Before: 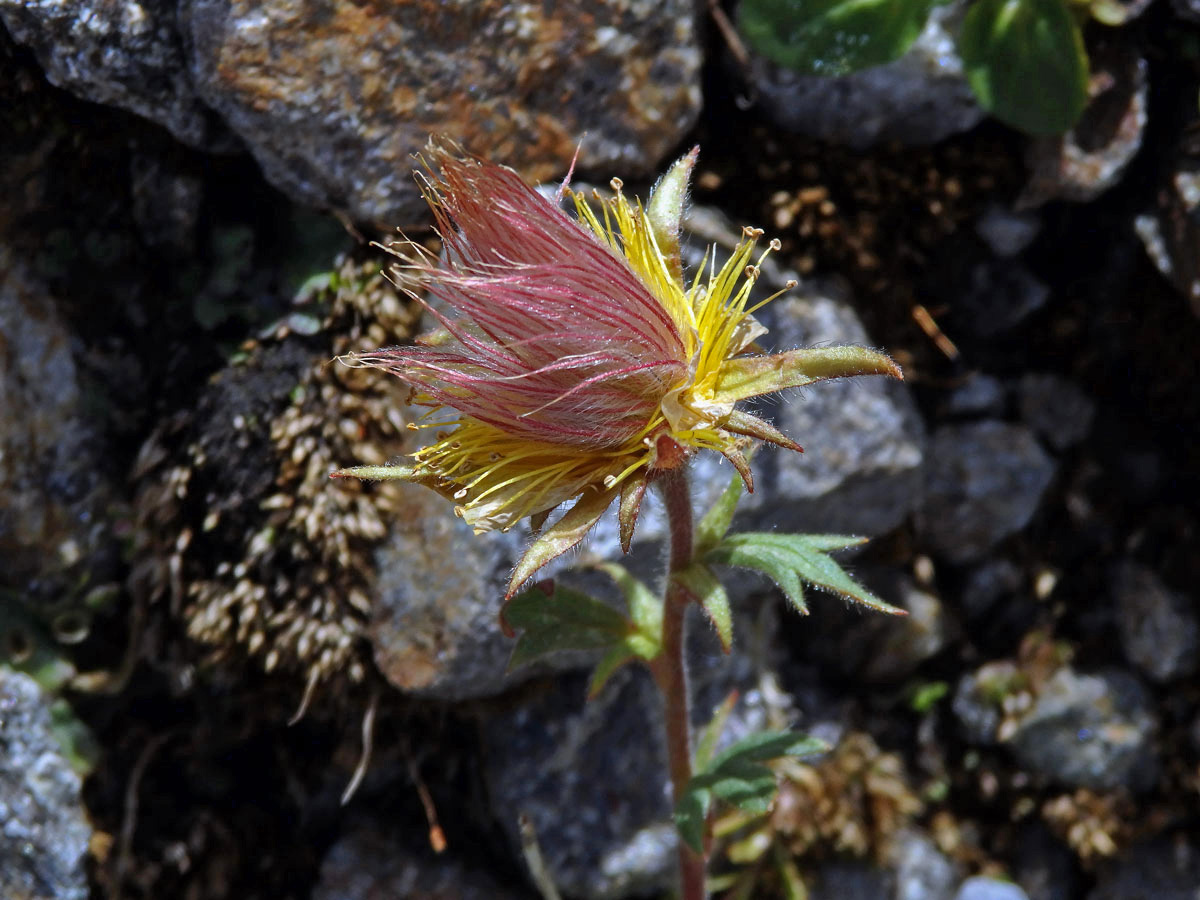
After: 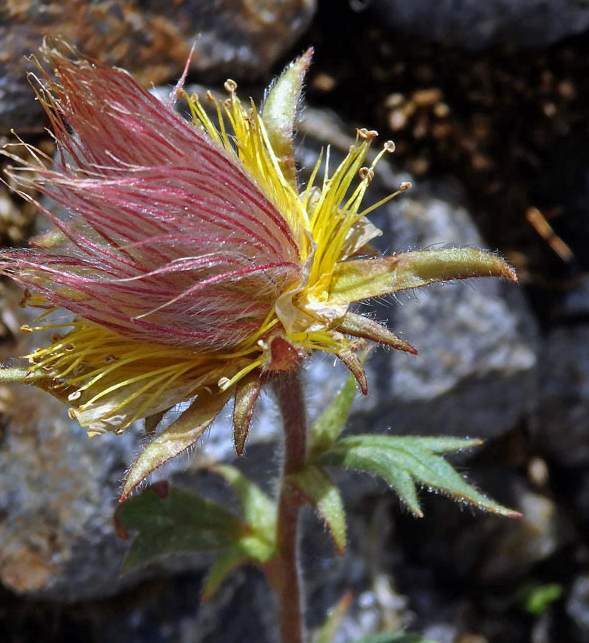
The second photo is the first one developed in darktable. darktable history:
crop: left 32.209%, top 10.946%, right 18.651%, bottom 17.535%
